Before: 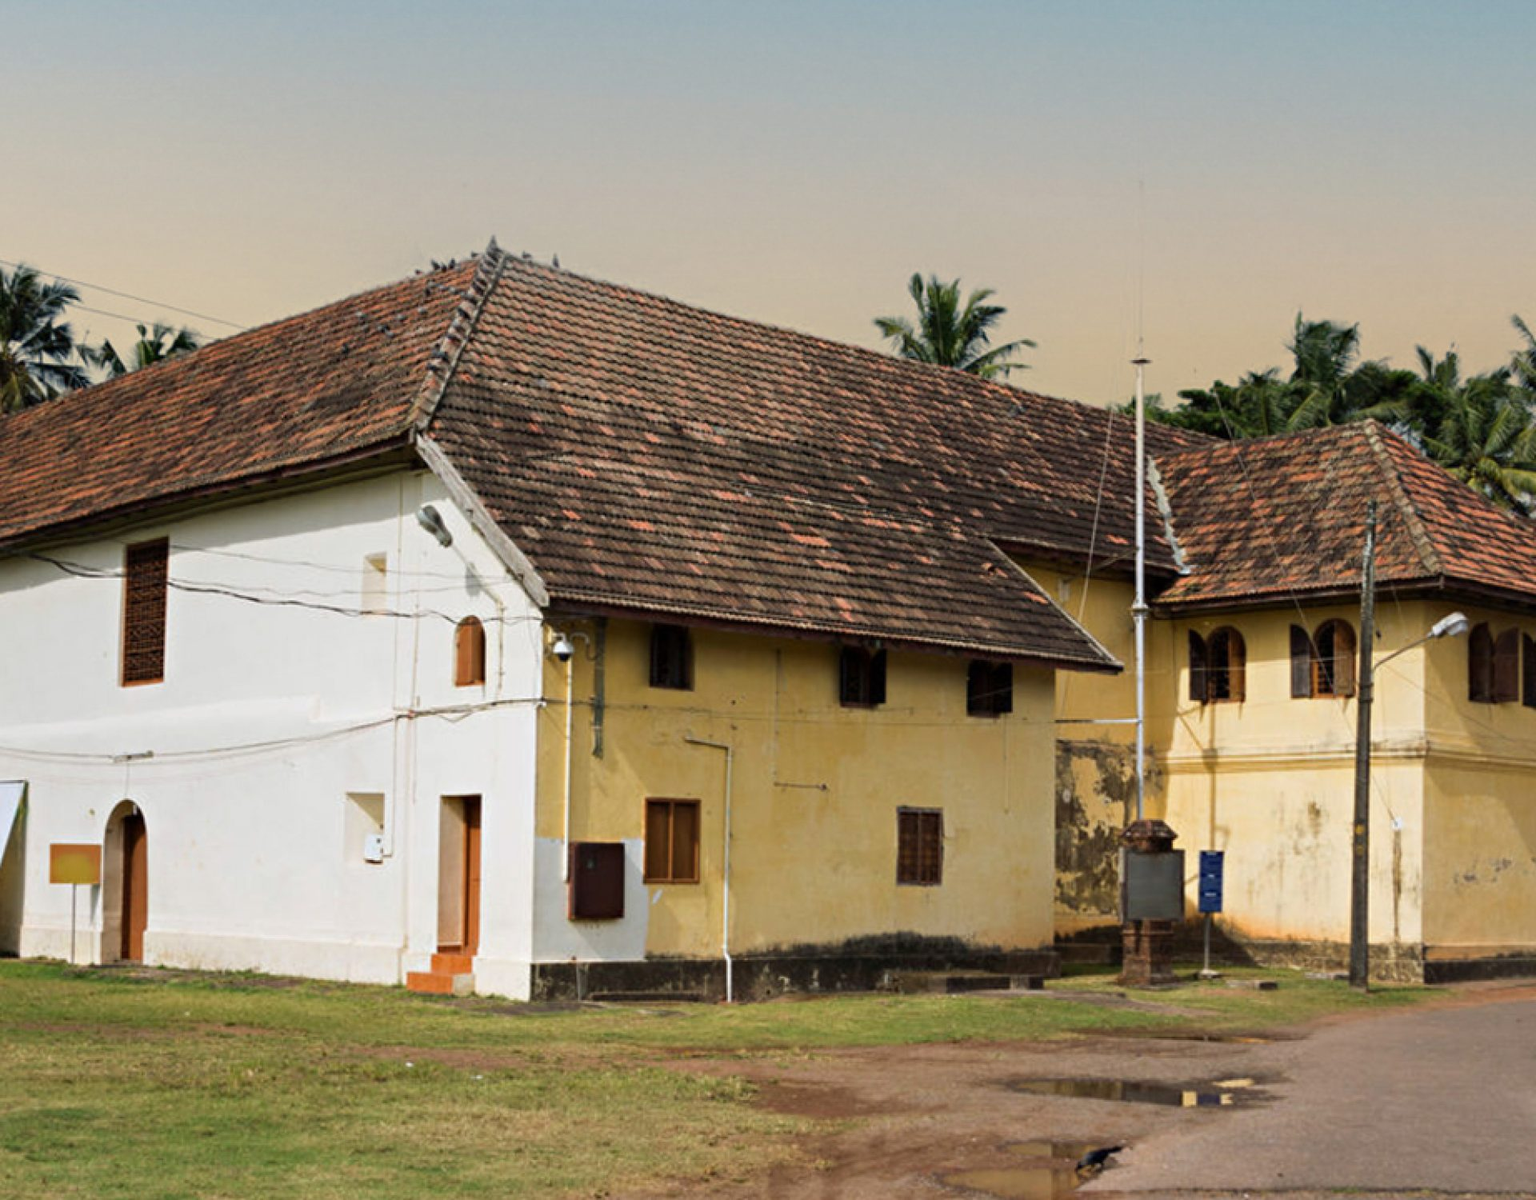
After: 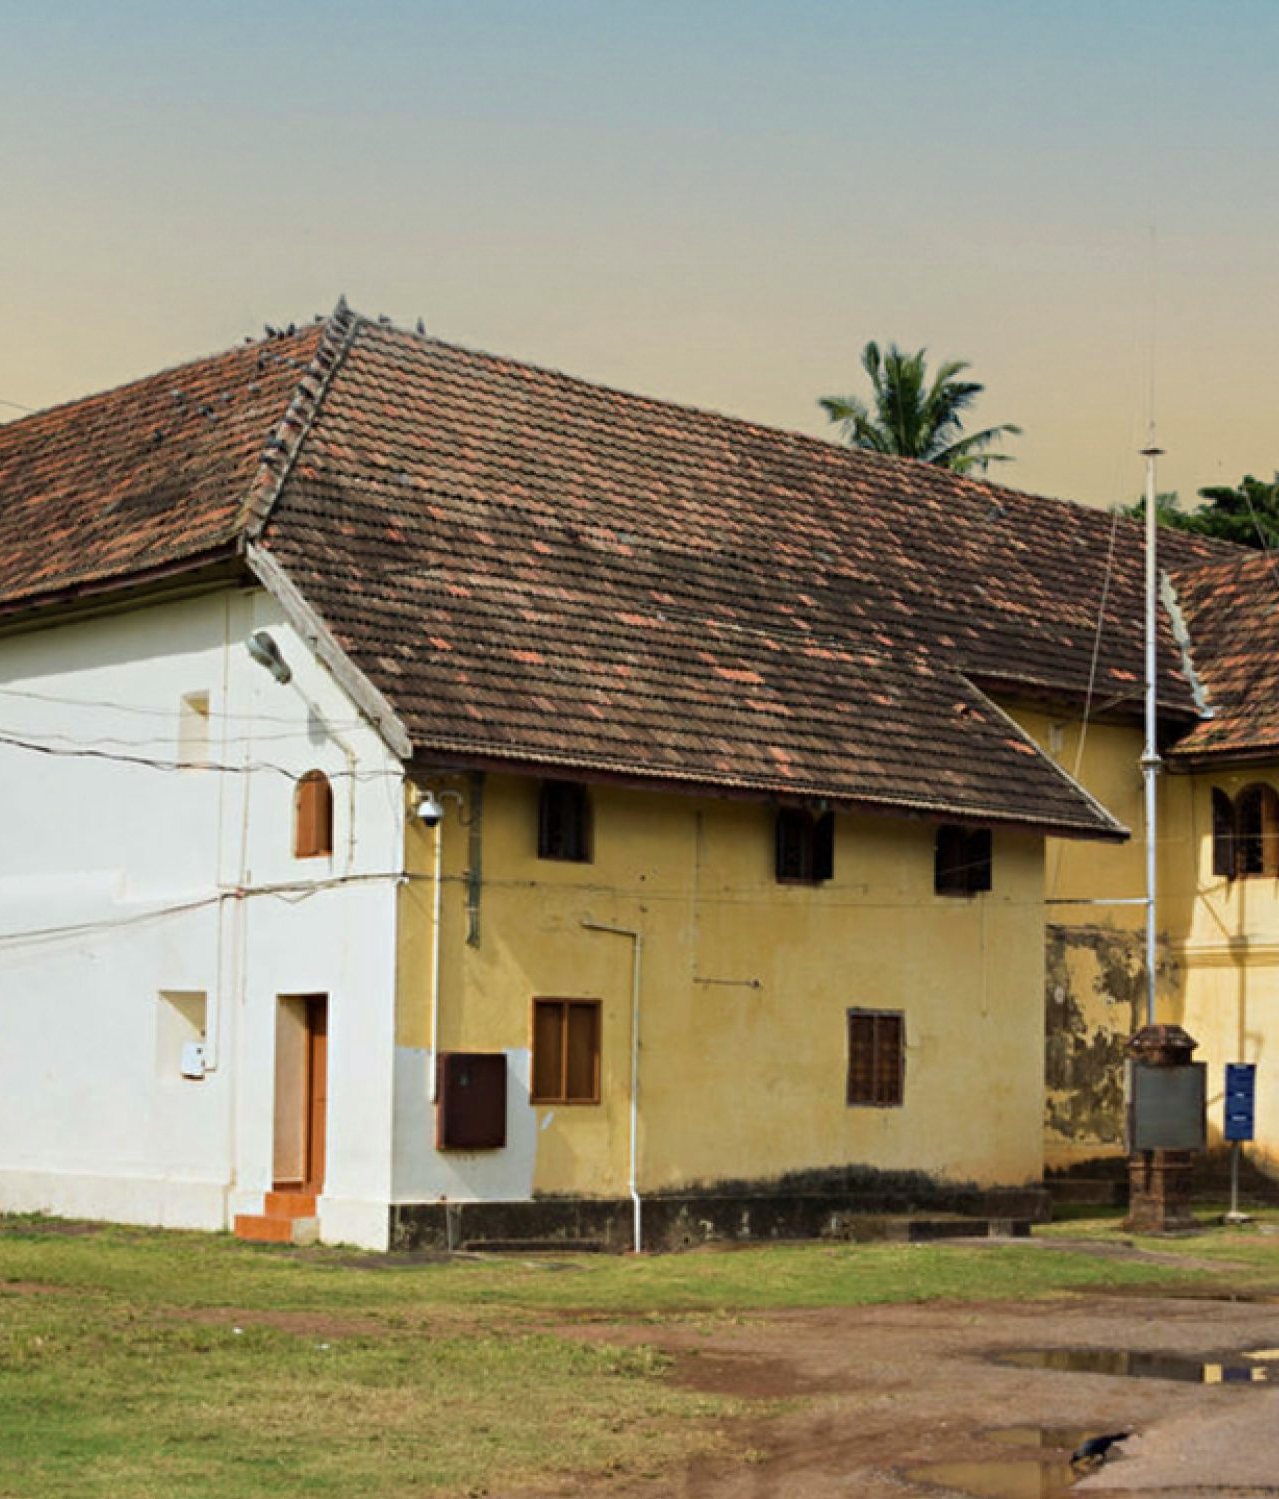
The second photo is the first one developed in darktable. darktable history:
velvia: strength 15%
white balance: red 0.978, blue 0.999
crop and rotate: left 14.292%, right 19.041%
